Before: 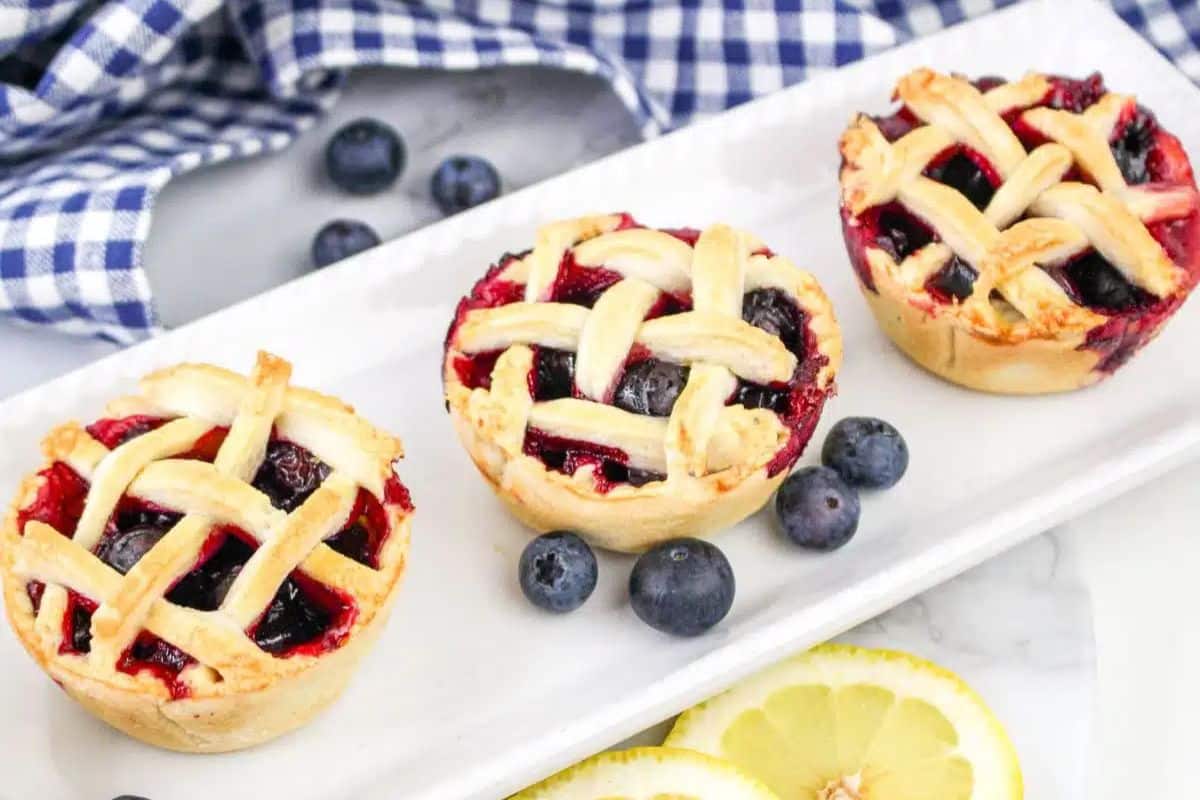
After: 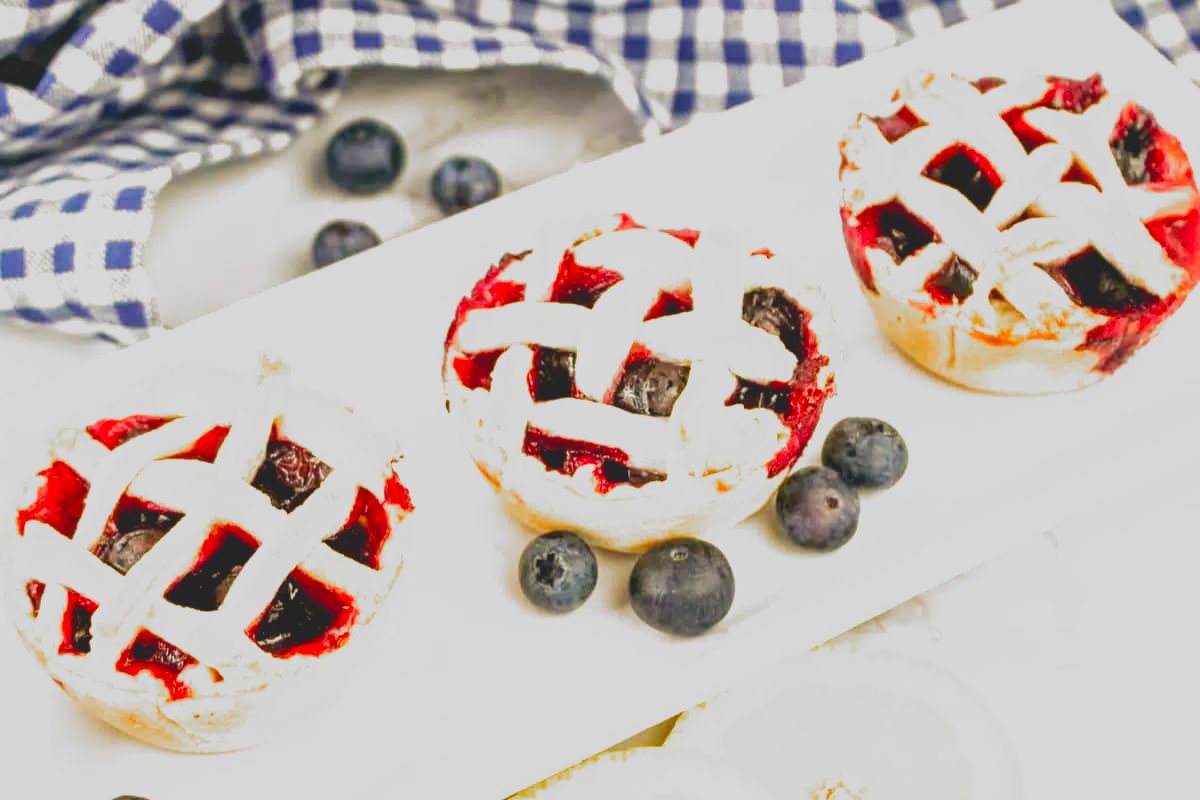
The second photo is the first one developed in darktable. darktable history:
filmic rgb: black relative exposure -8.2 EV, white relative exposure 2.2 EV, threshold 3 EV, hardness 7.11, latitude 75%, contrast 1.325, highlights saturation mix -2%, shadows ↔ highlights balance 30%, preserve chrominance no, color science v5 (2021), contrast in shadows safe, contrast in highlights safe, enable highlight reconstruction true
white balance: red 1.08, blue 0.791
exposure: black level correction 0.001, exposure 0.5 EV, compensate exposure bias true, compensate highlight preservation false
contrast brightness saturation: contrast -0.28
